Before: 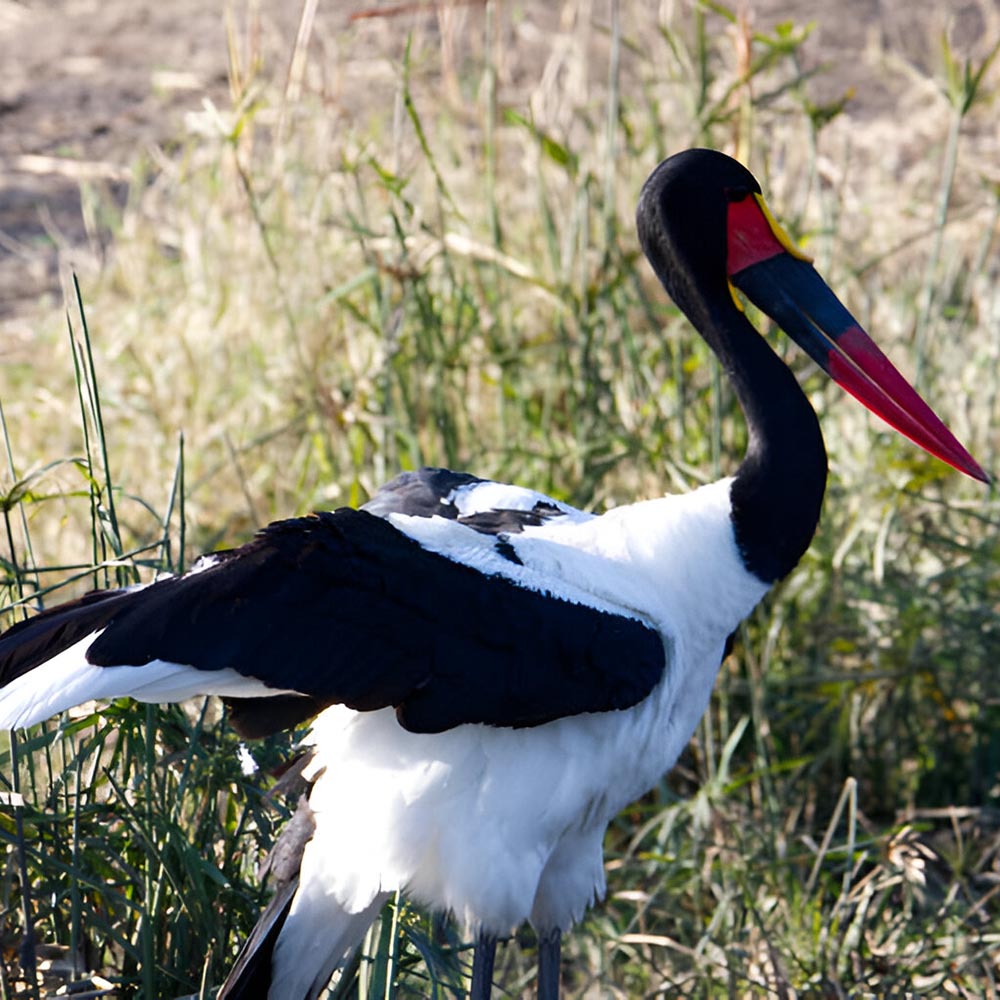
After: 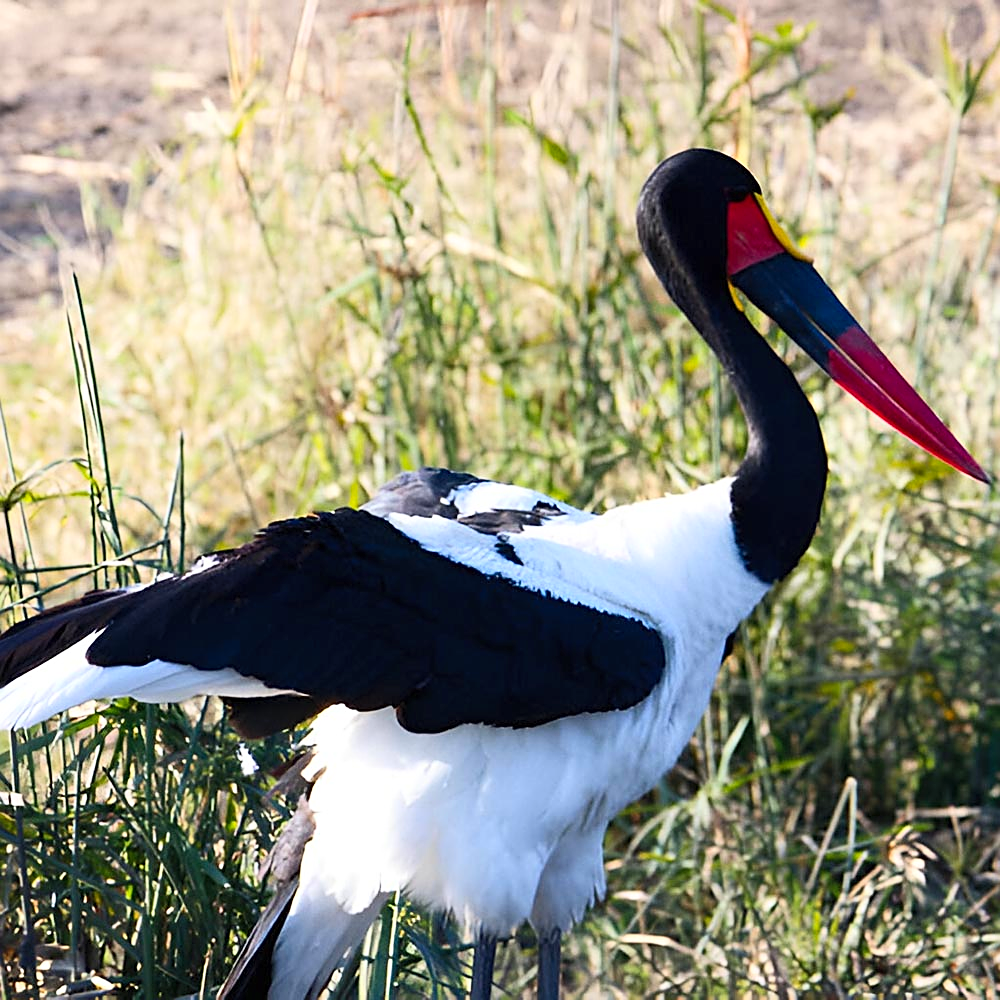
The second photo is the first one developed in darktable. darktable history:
sharpen: amount 0.499
contrast brightness saturation: contrast 0.196, brightness 0.17, saturation 0.219
